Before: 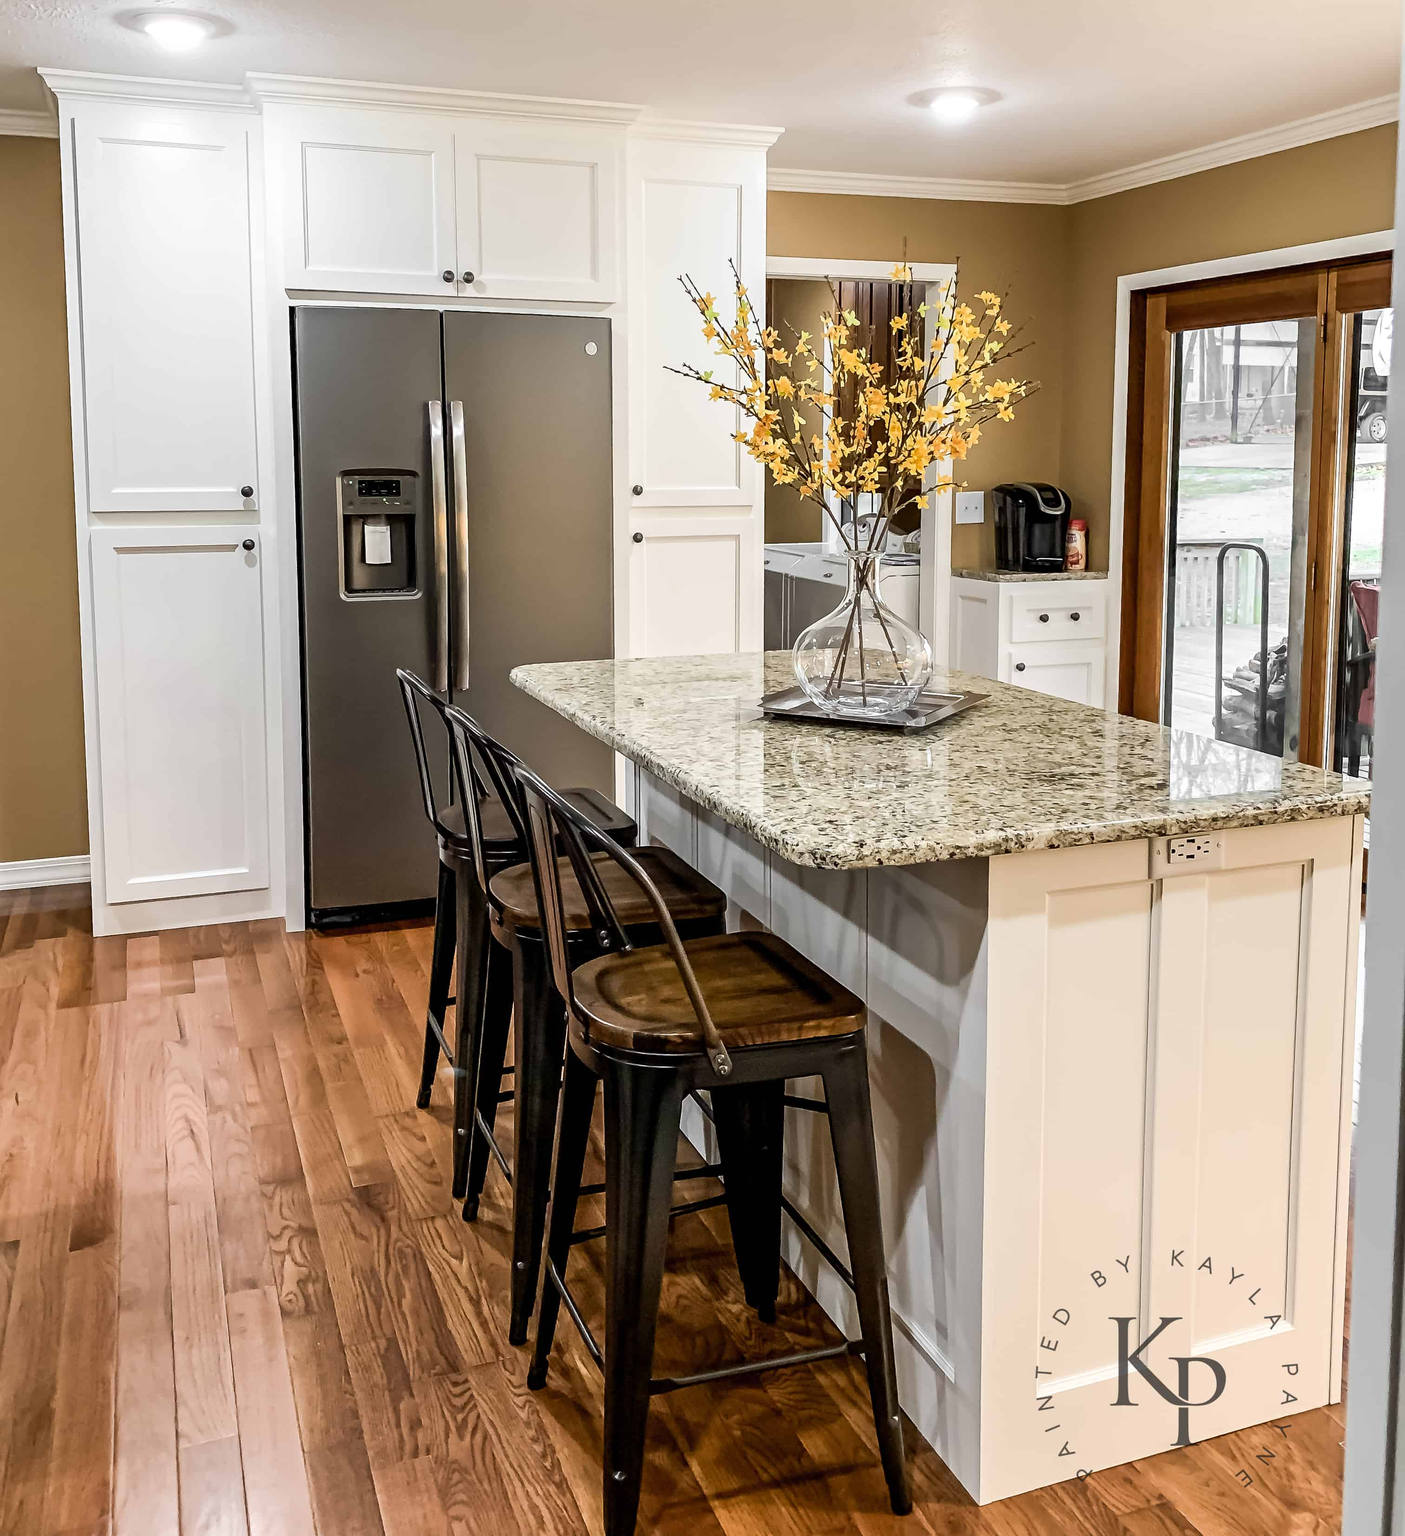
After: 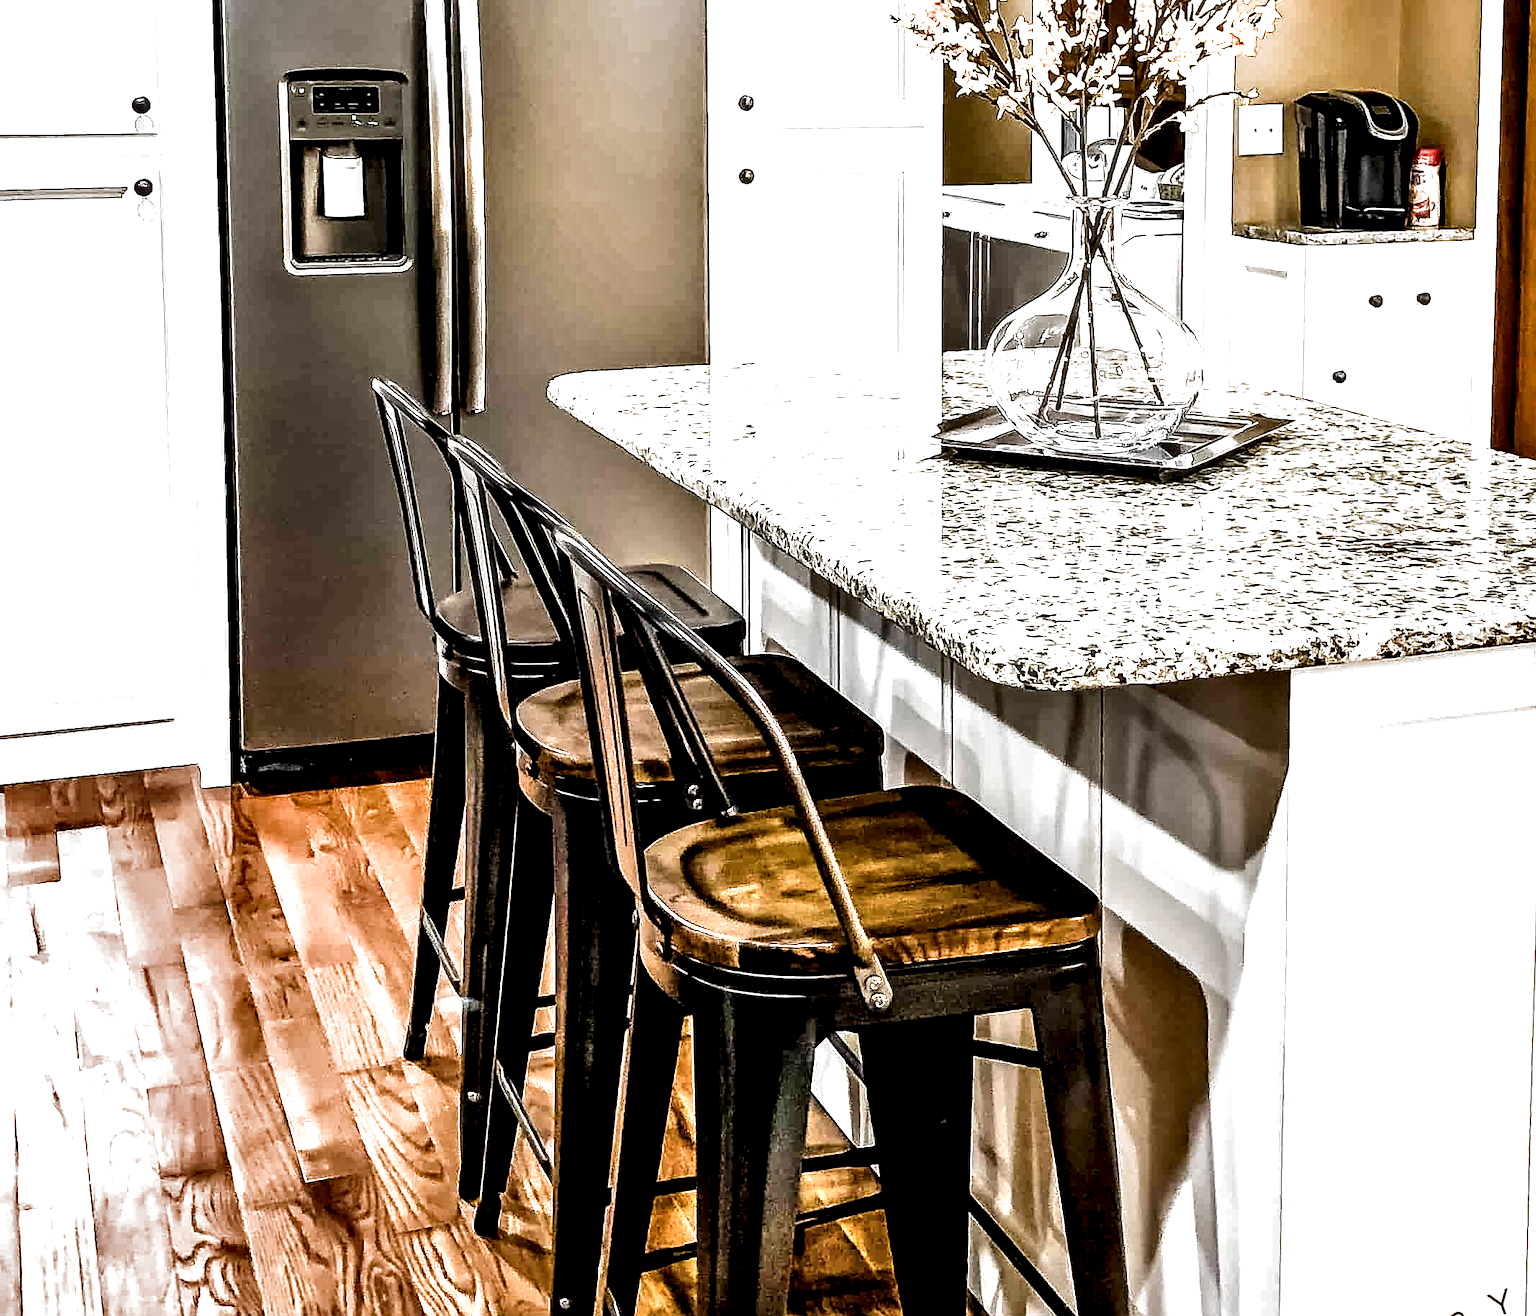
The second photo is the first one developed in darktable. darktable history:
local contrast: highlights 80%, shadows 57%, detail 175%, midtone range 0.602
sharpen: on, module defaults
exposure: black level correction 0, exposure 1 EV, compensate exposure bias true, compensate highlight preservation false
haze removal: strength -0.09, adaptive false
crop: left 11.123%, top 27.61%, right 18.3%, bottom 17.034%
color balance rgb: perceptual saturation grading › global saturation 20%, perceptual saturation grading › highlights -25%, perceptual saturation grading › shadows 50%
filmic rgb: black relative exposure -8.2 EV, white relative exposure 2.2 EV, threshold 3 EV, hardness 7.11, latitude 75%, contrast 1.325, highlights saturation mix -2%, shadows ↔ highlights balance 30%, preserve chrominance RGB euclidean norm, color science v5 (2021), contrast in shadows safe, contrast in highlights safe, enable highlight reconstruction true
shadows and highlights: soften with gaussian
